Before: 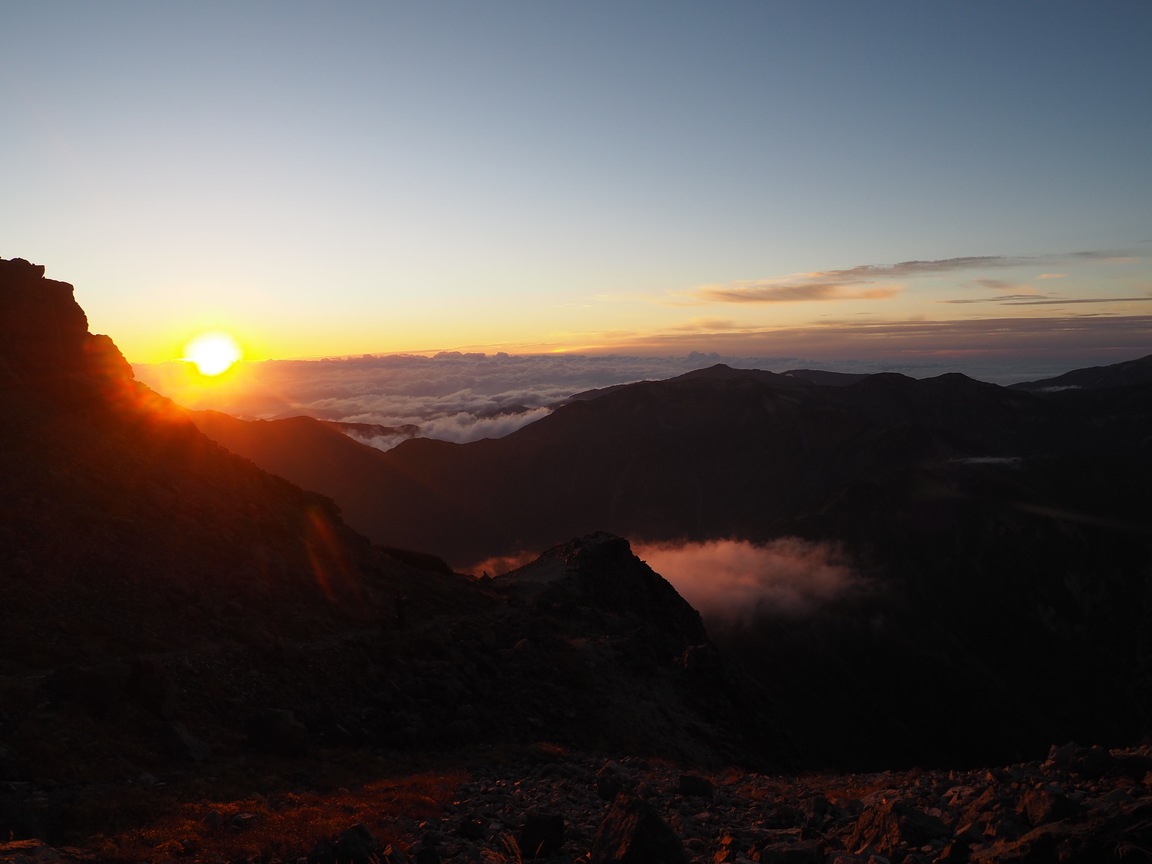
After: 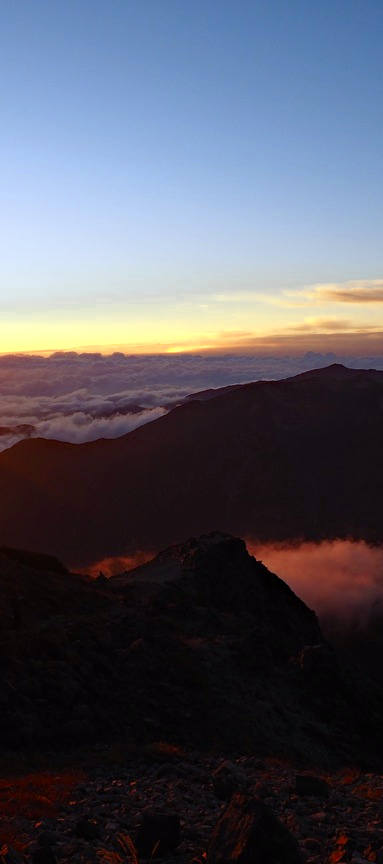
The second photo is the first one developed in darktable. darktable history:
color zones: curves: ch0 [(0.004, 0.305) (0.261, 0.623) (0.389, 0.399) (0.708, 0.571) (0.947, 0.34)]; ch1 [(0.025, 0.645) (0.229, 0.584) (0.326, 0.551) (0.484, 0.262) (0.757, 0.643)]
crop: left 33.36%, right 33.36%
haze removal: adaptive false
white balance: red 0.931, blue 1.11
